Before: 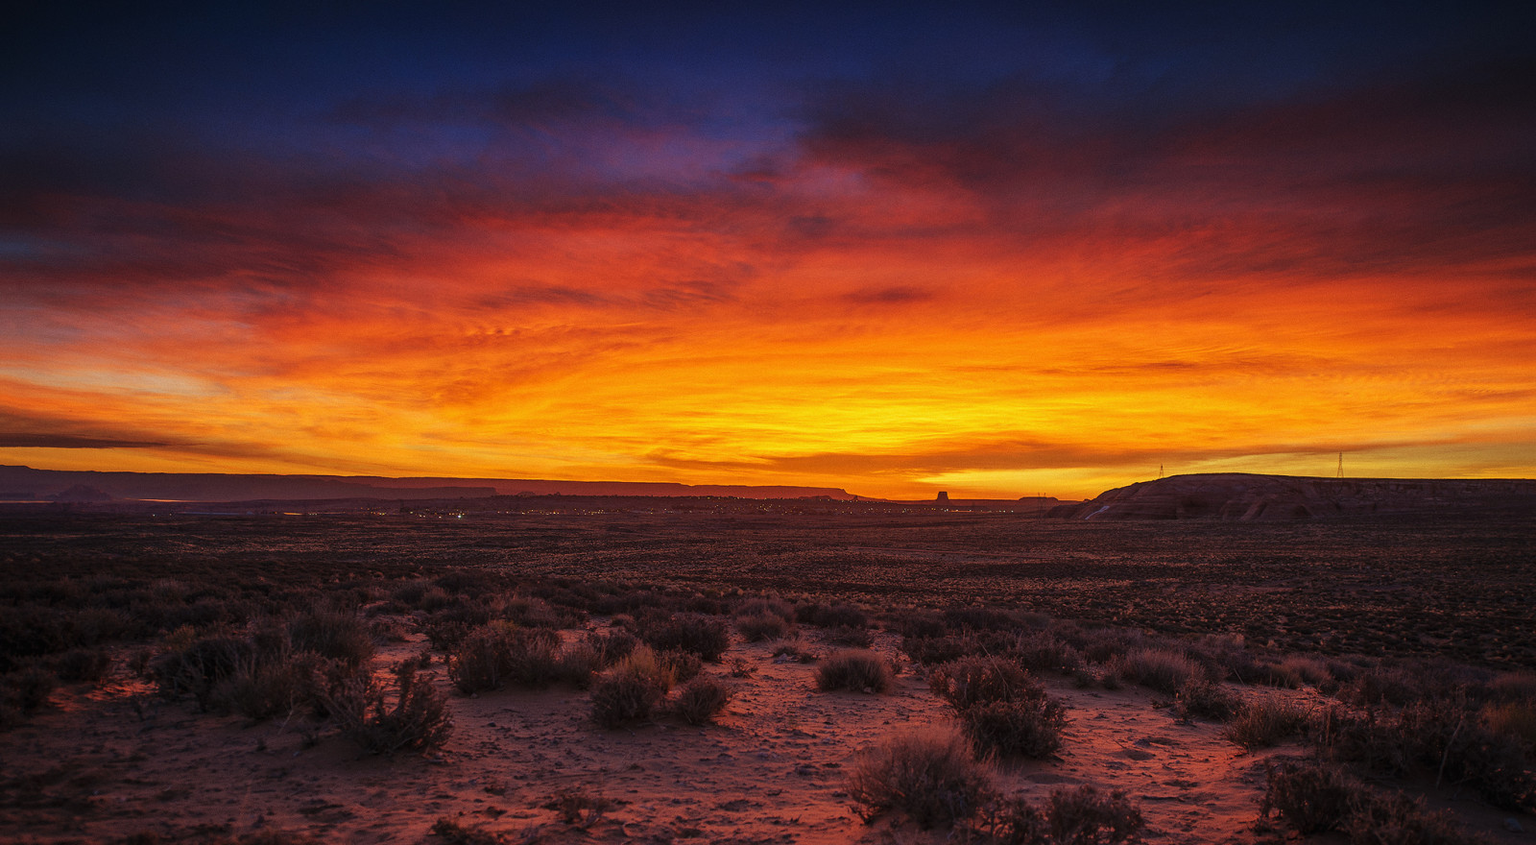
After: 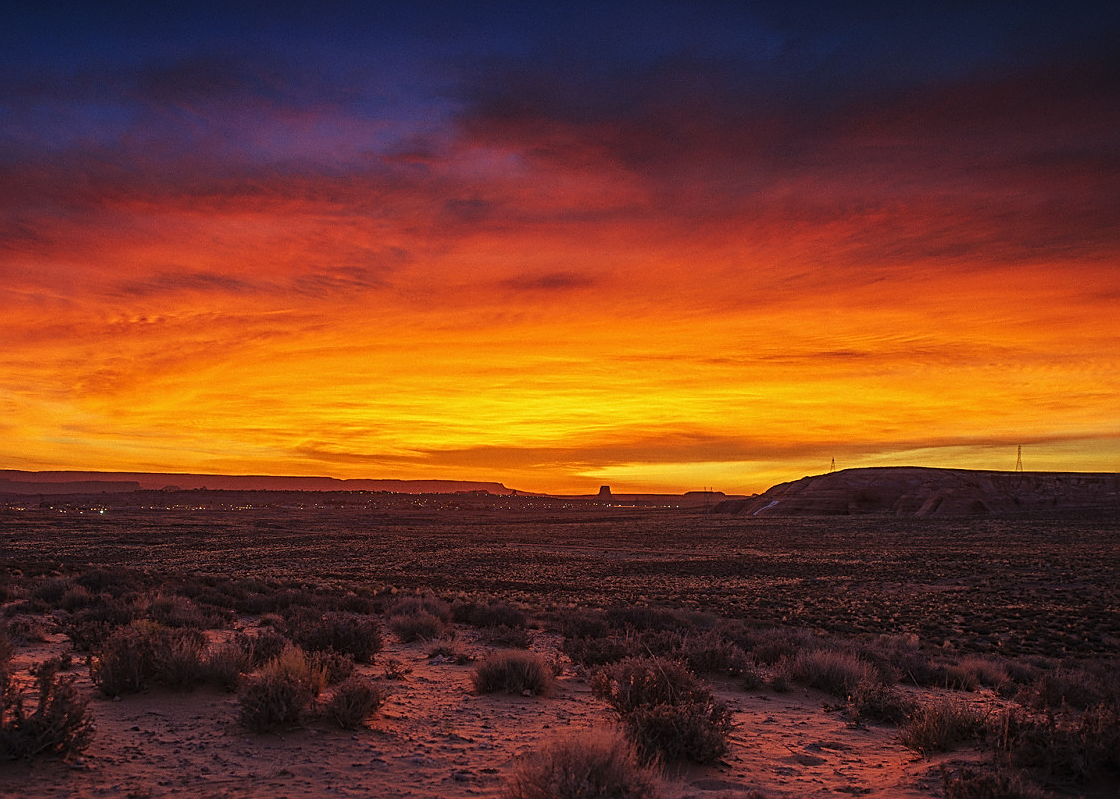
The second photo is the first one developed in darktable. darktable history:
exposure: compensate highlight preservation false
crop and rotate: left 23.567%, top 2.99%, right 6.371%, bottom 6.207%
sharpen: on, module defaults
